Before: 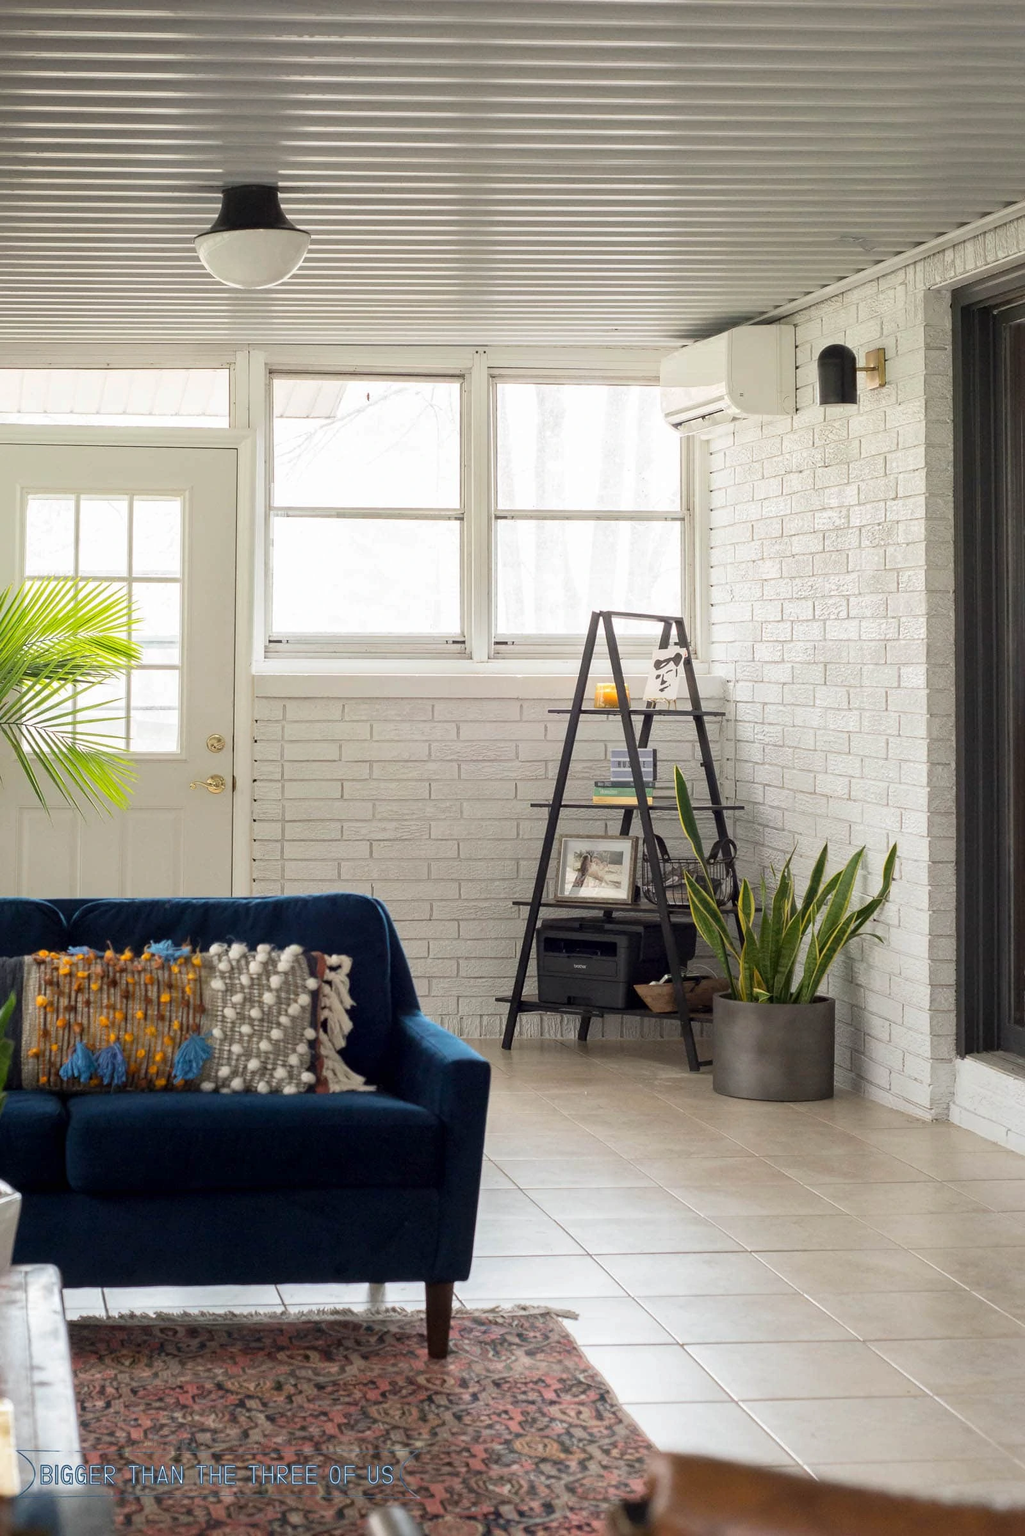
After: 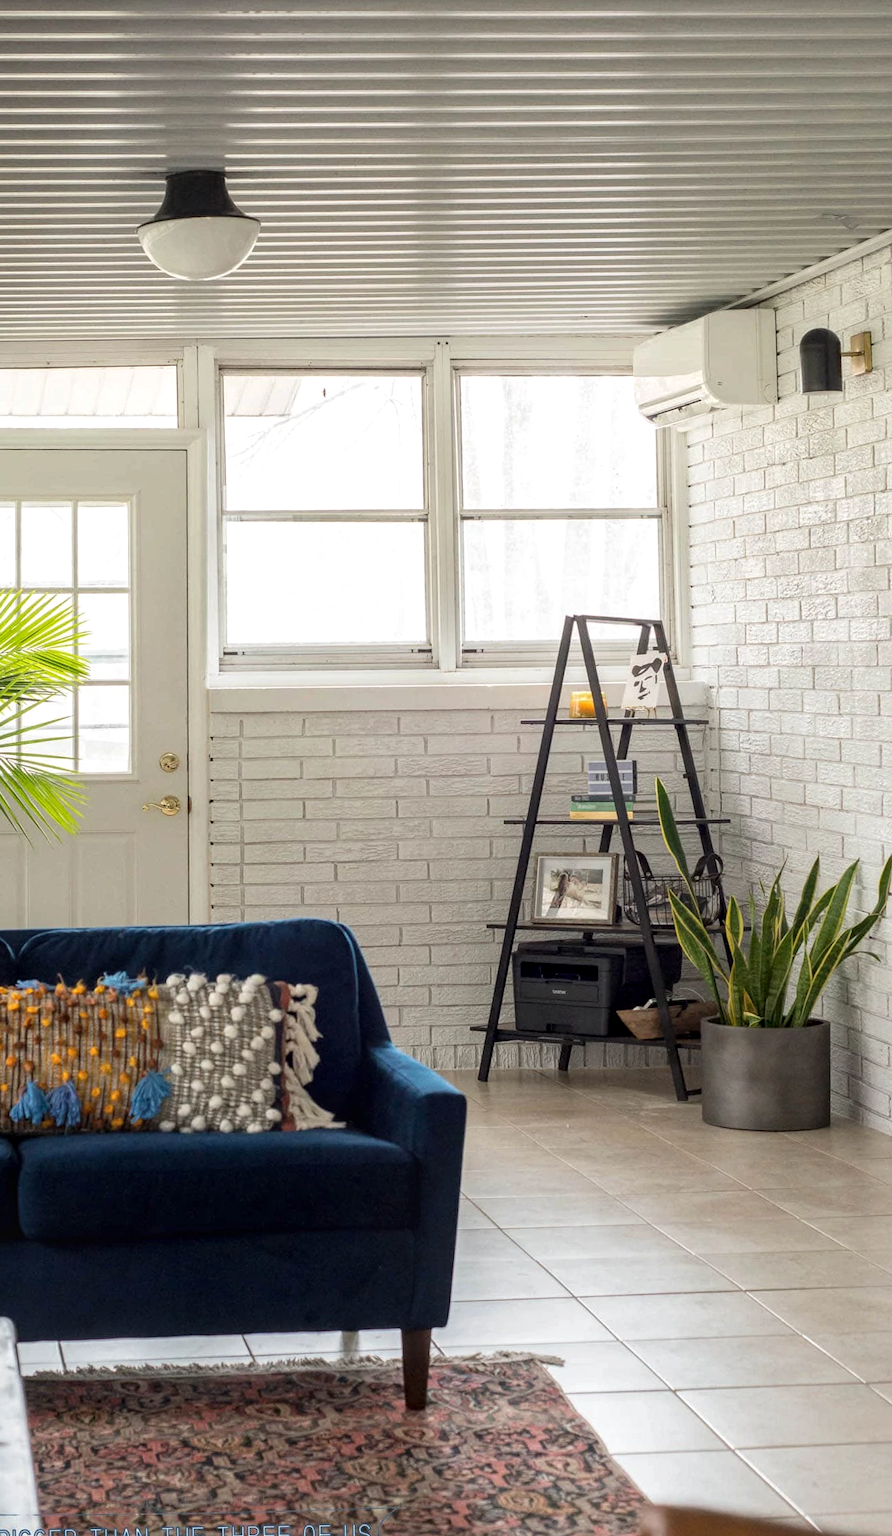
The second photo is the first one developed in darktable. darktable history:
crop and rotate: angle 1°, left 4.281%, top 0.642%, right 11.383%, bottom 2.486%
local contrast: on, module defaults
